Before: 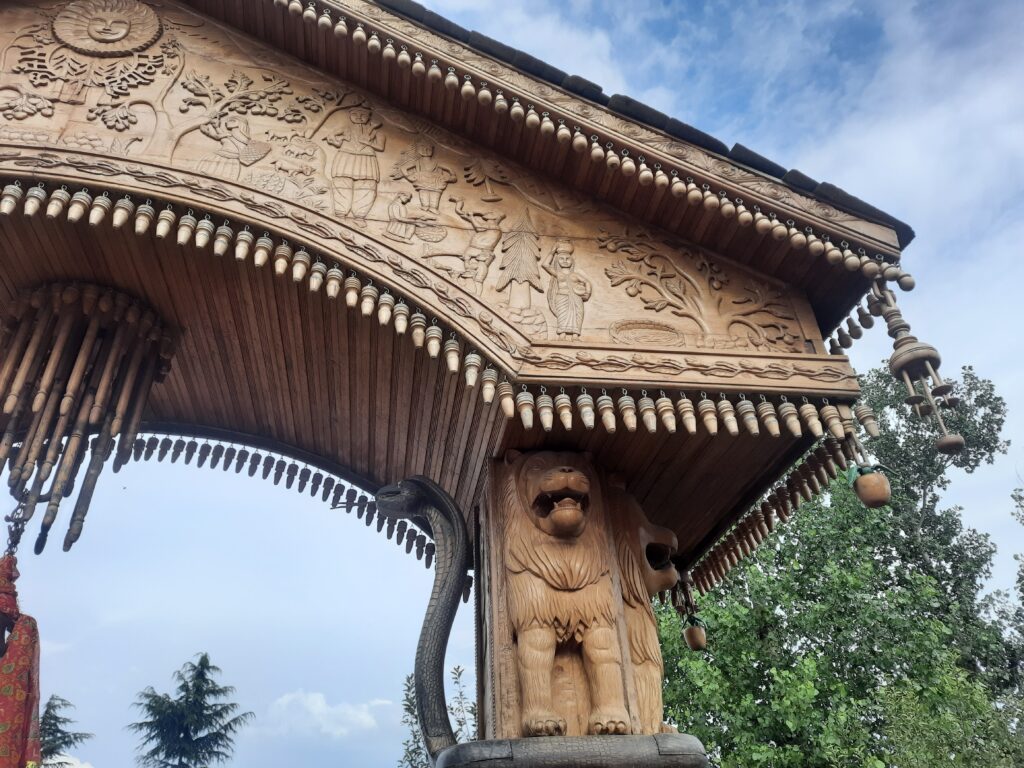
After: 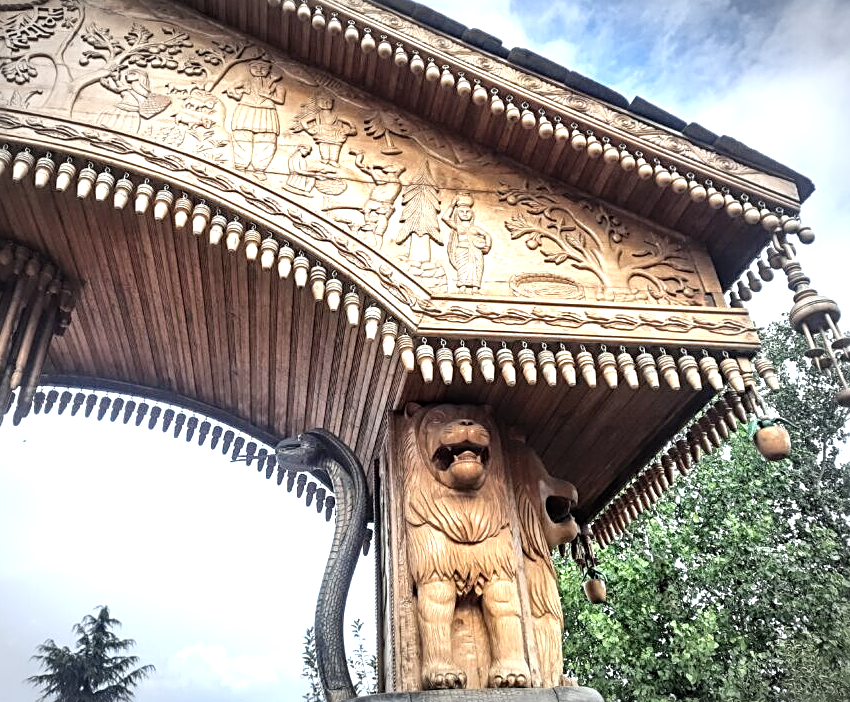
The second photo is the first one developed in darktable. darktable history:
tone equalizer: -8 EV -0.441 EV, -7 EV -0.377 EV, -6 EV -0.357 EV, -5 EV -0.231 EV, -3 EV 0.244 EV, -2 EV 0.347 EV, -1 EV 0.389 EV, +0 EV 0.435 EV
vignetting: automatic ratio true
local contrast: on, module defaults
exposure: exposure 0.661 EV, compensate highlight preservation false
crop: left 9.773%, top 6.24%, right 7.219%, bottom 2.237%
sharpen: radius 2.727
contrast equalizer: y [[0.439, 0.44, 0.442, 0.457, 0.493, 0.498], [0.5 ×6], [0.5 ×6], [0 ×6], [0 ×6]], mix -0.288
